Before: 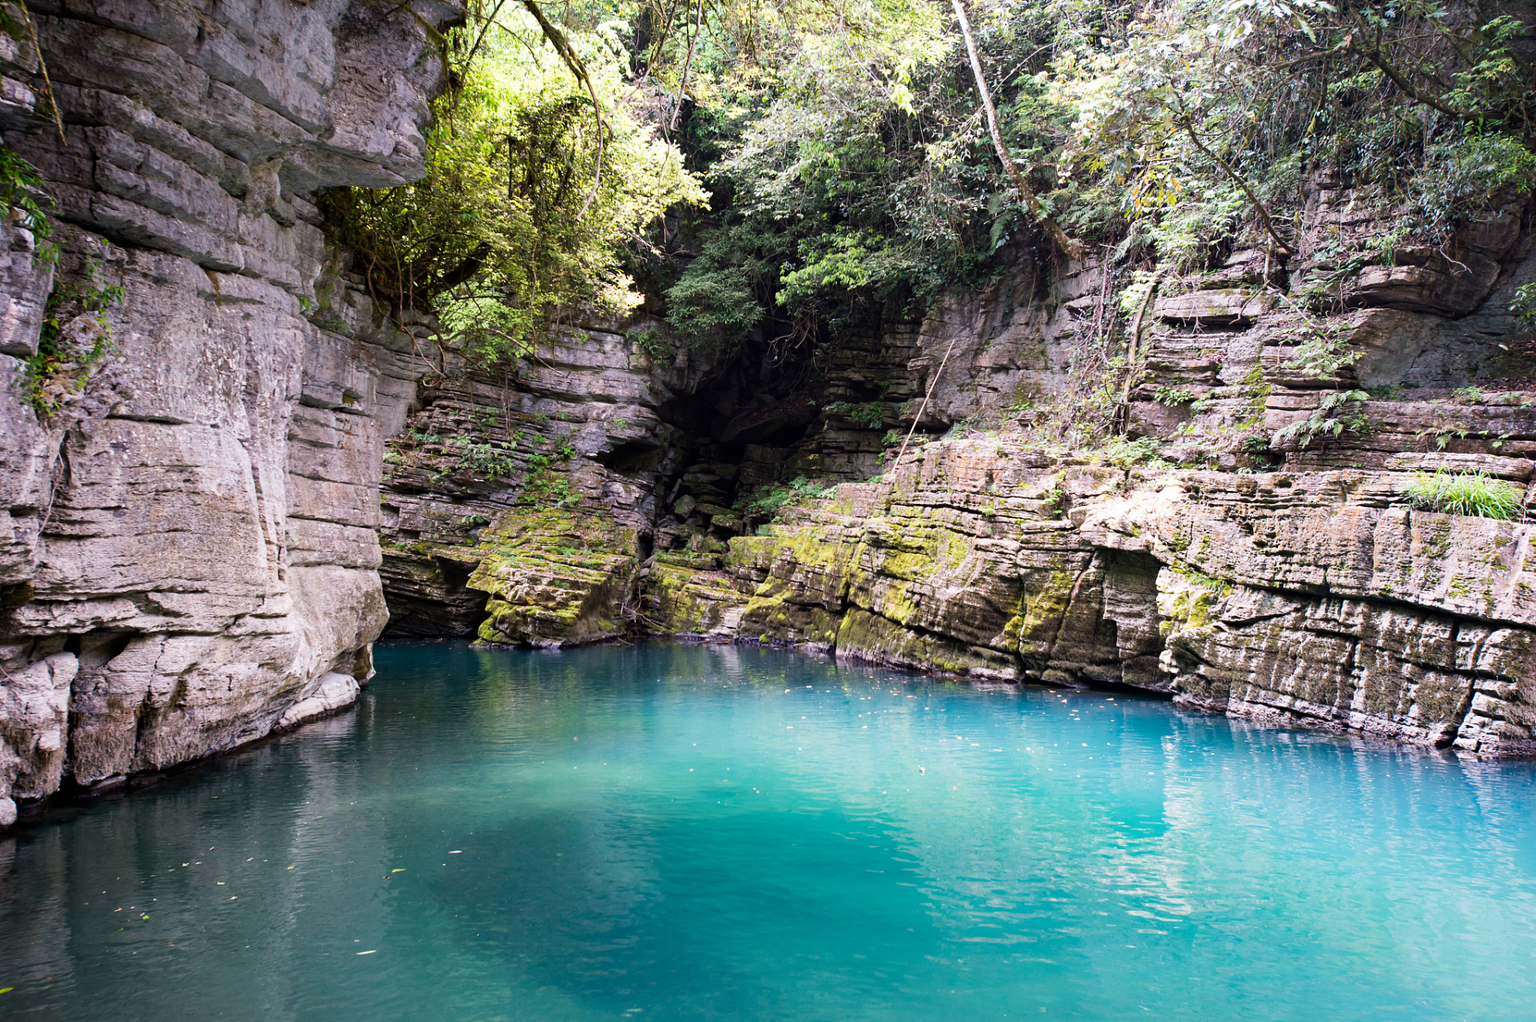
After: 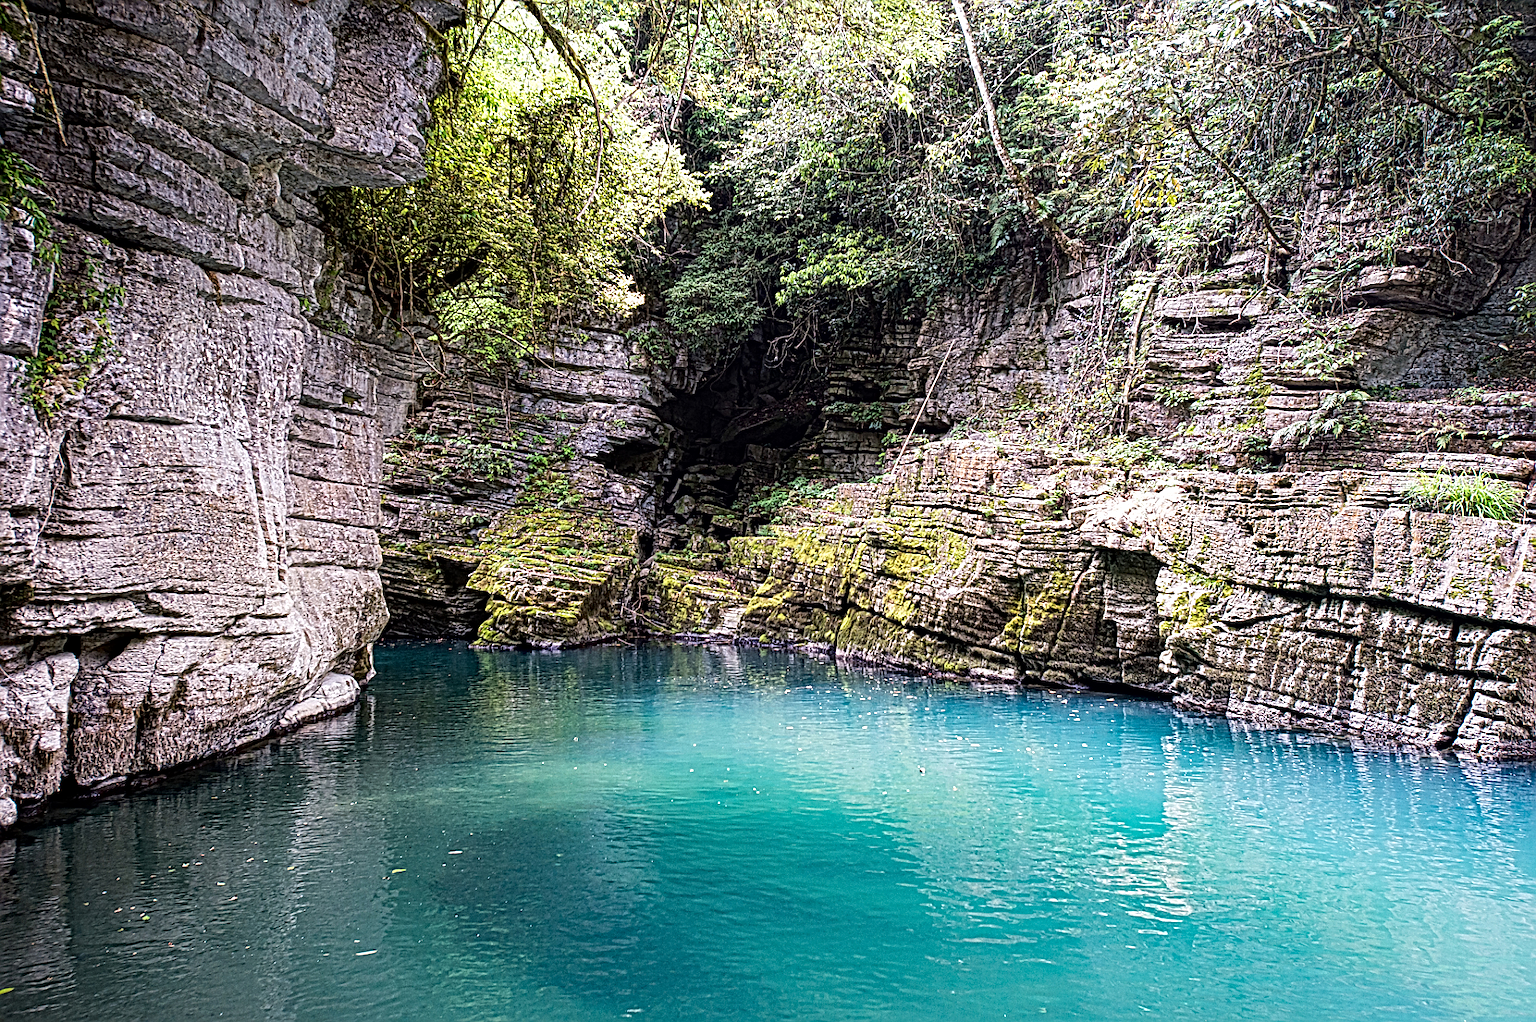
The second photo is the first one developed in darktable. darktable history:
local contrast: mode bilateral grid, contrast 21, coarseness 3, detail 298%, midtone range 0.2
sharpen: on, module defaults
